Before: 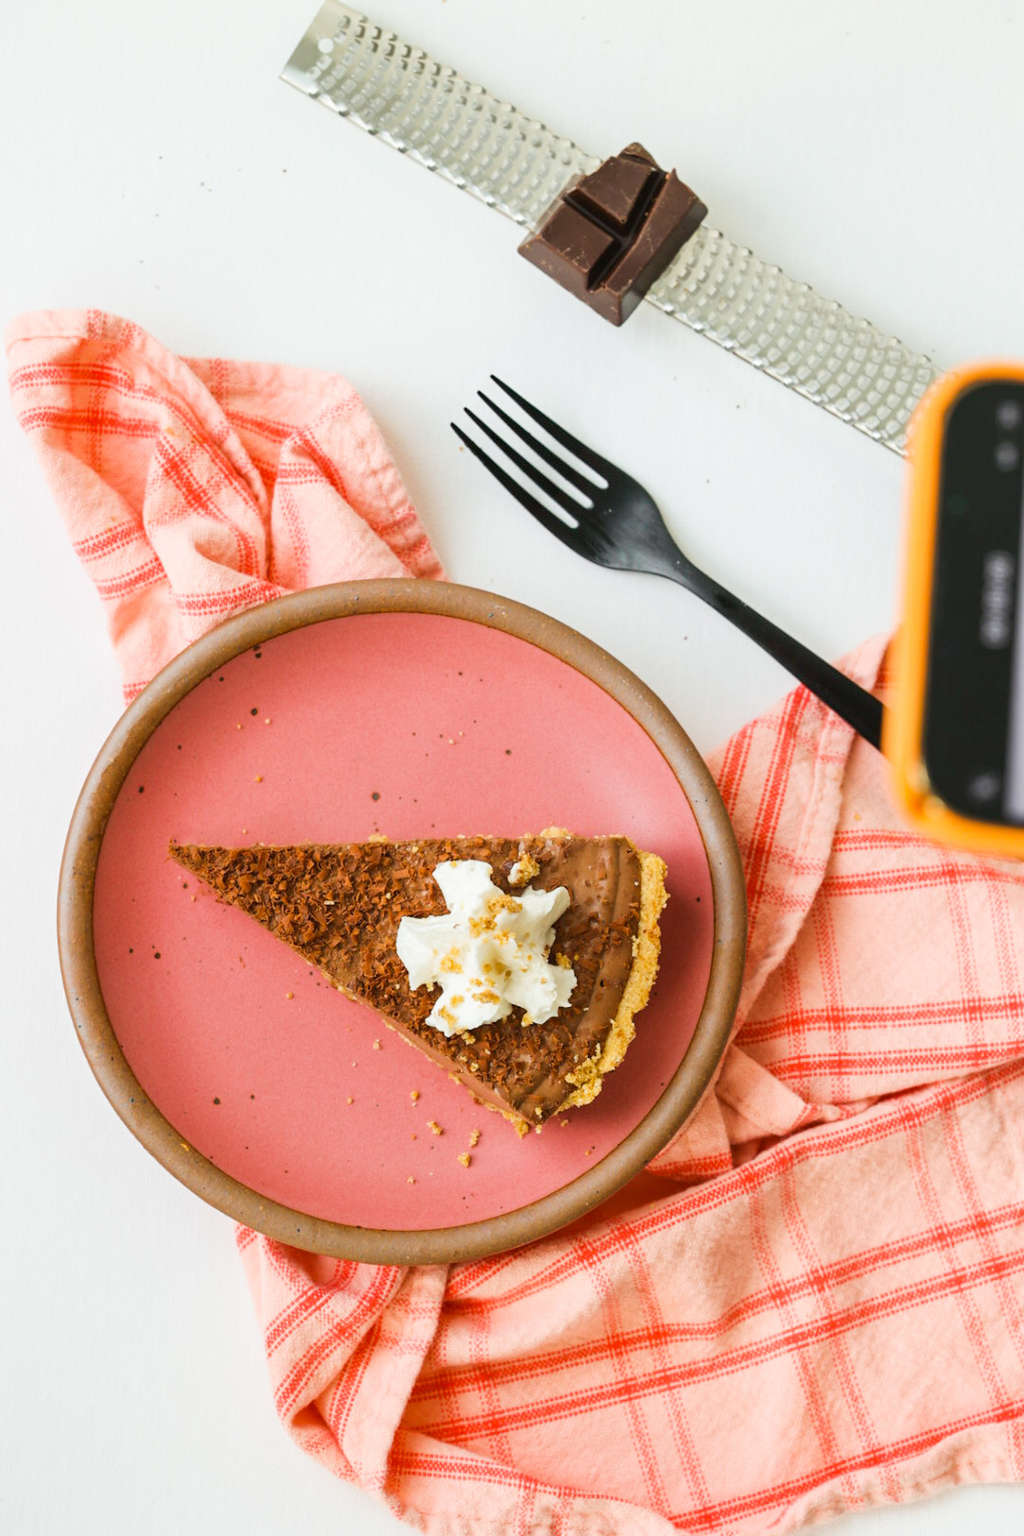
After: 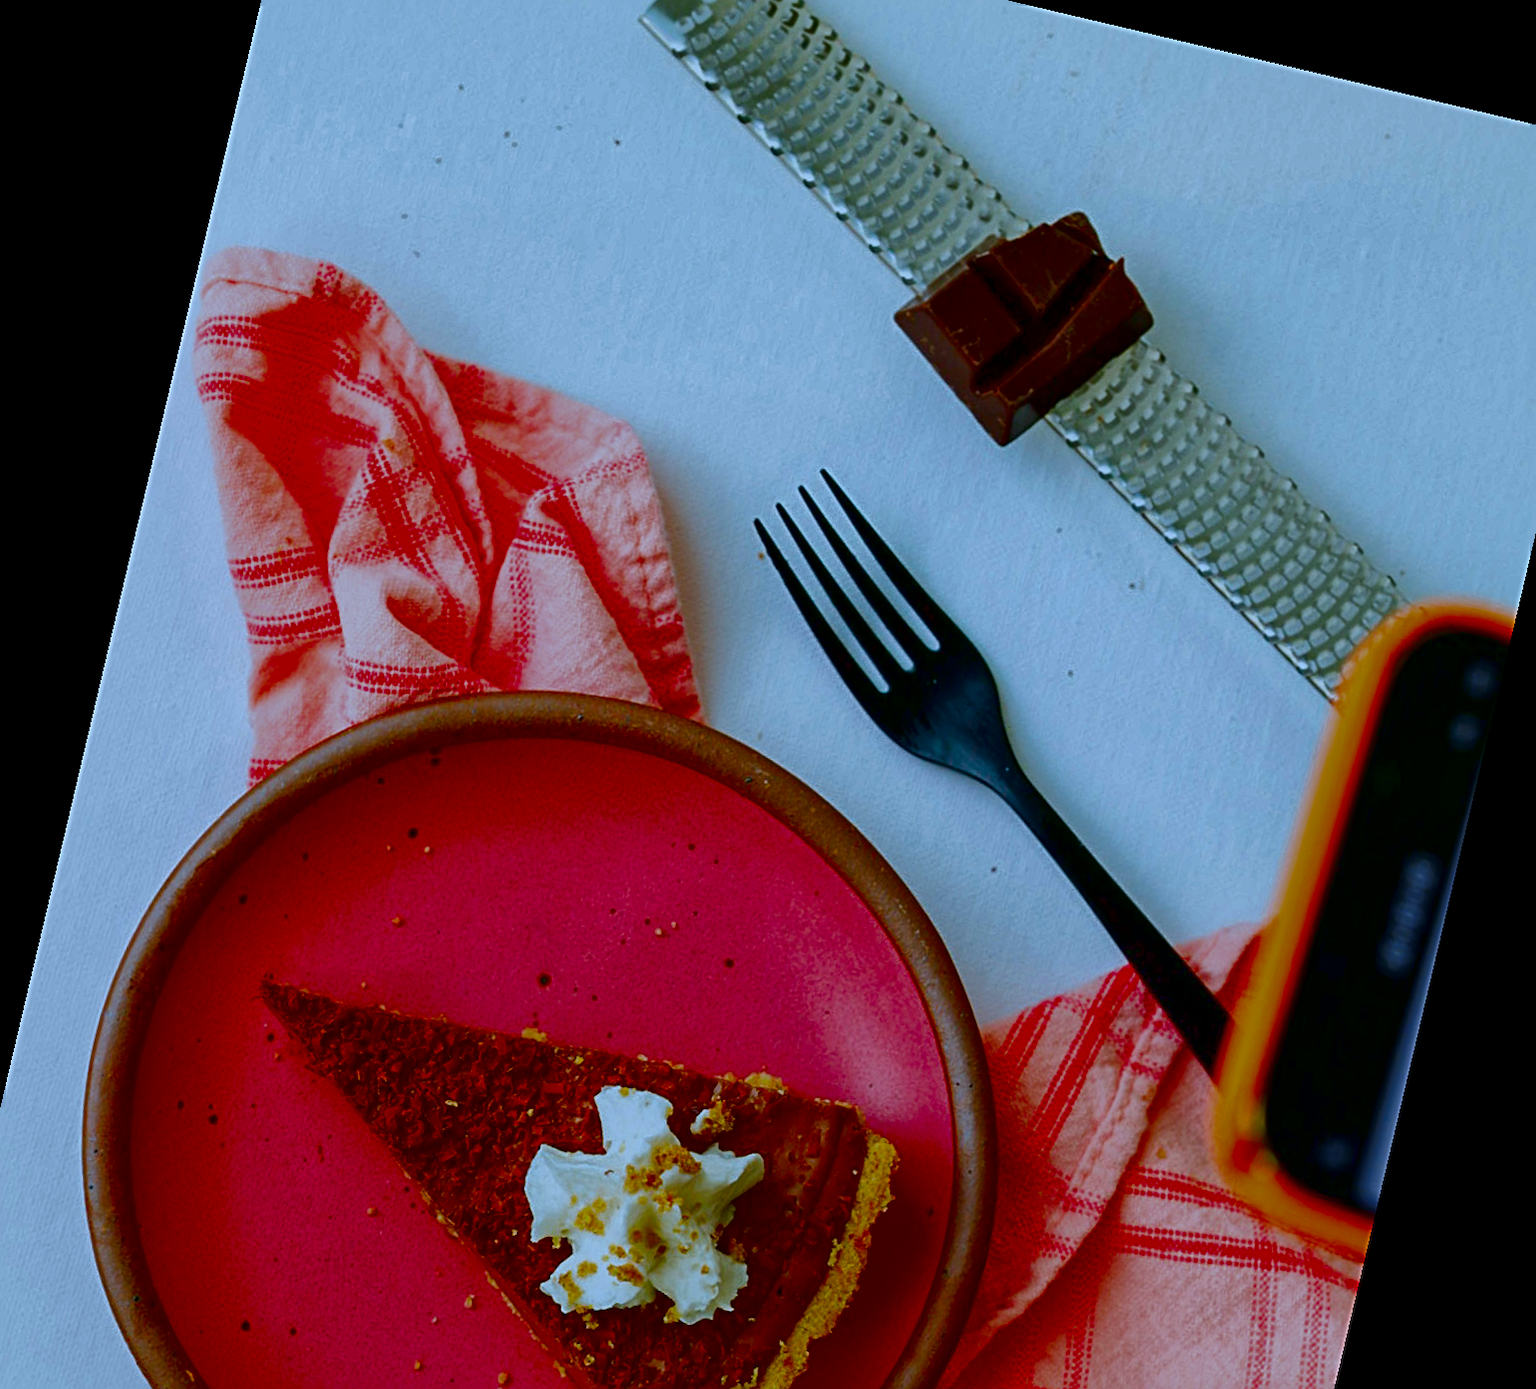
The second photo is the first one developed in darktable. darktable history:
sharpen: radius 2.167, amount 0.381, threshold 0
global tonemap: drago (1, 100), detail 1
contrast brightness saturation: brightness -1, saturation 1
crop and rotate: left 9.345%, top 7.22%, right 4.982%, bottom 32.331%
rotate and perspective: rotation 13.27°, automatic cropping off
white balance: red 0.924, blue 1.095
